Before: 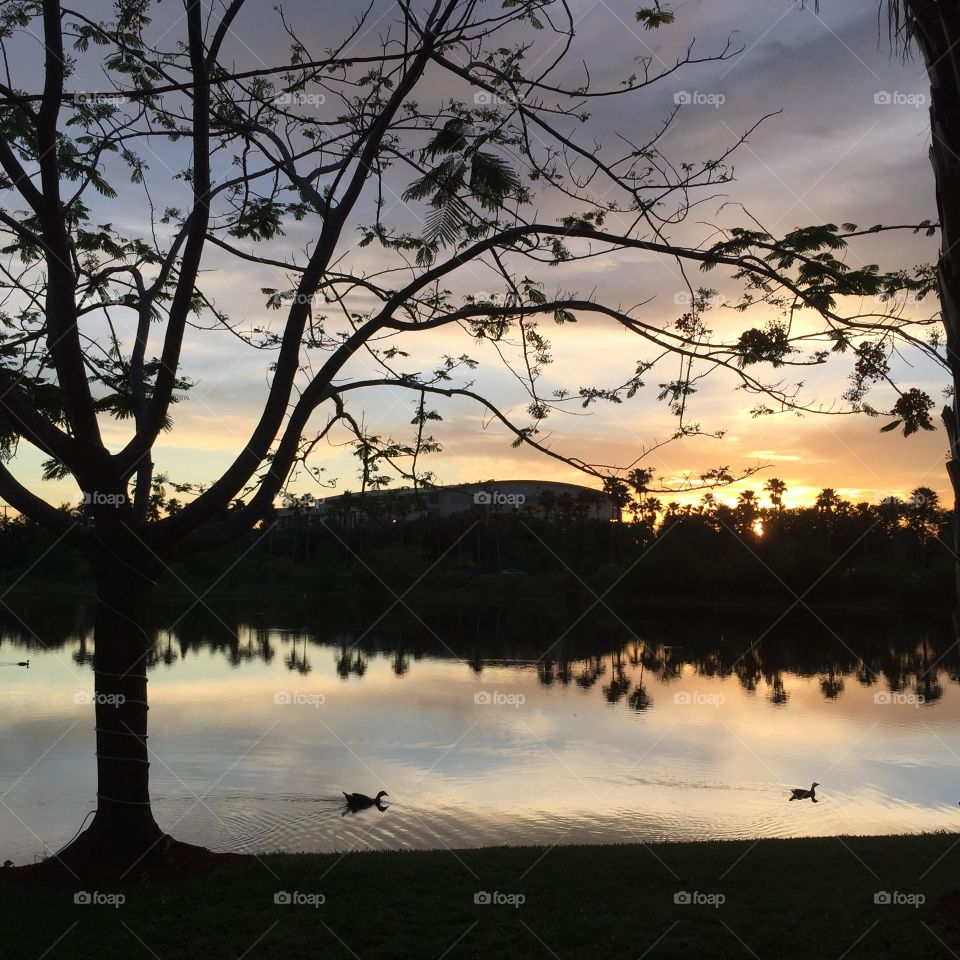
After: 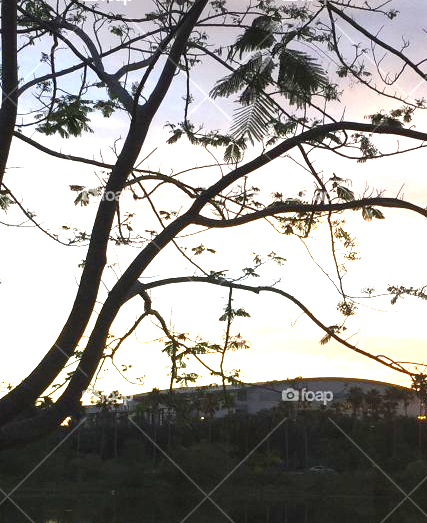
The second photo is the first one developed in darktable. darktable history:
exposure: black level correction 0, exposure 1.697 EV, compensate highlight preservation false
crop: left 20.082%, top 10.828%, right 35.371%, bottom 34.655%
